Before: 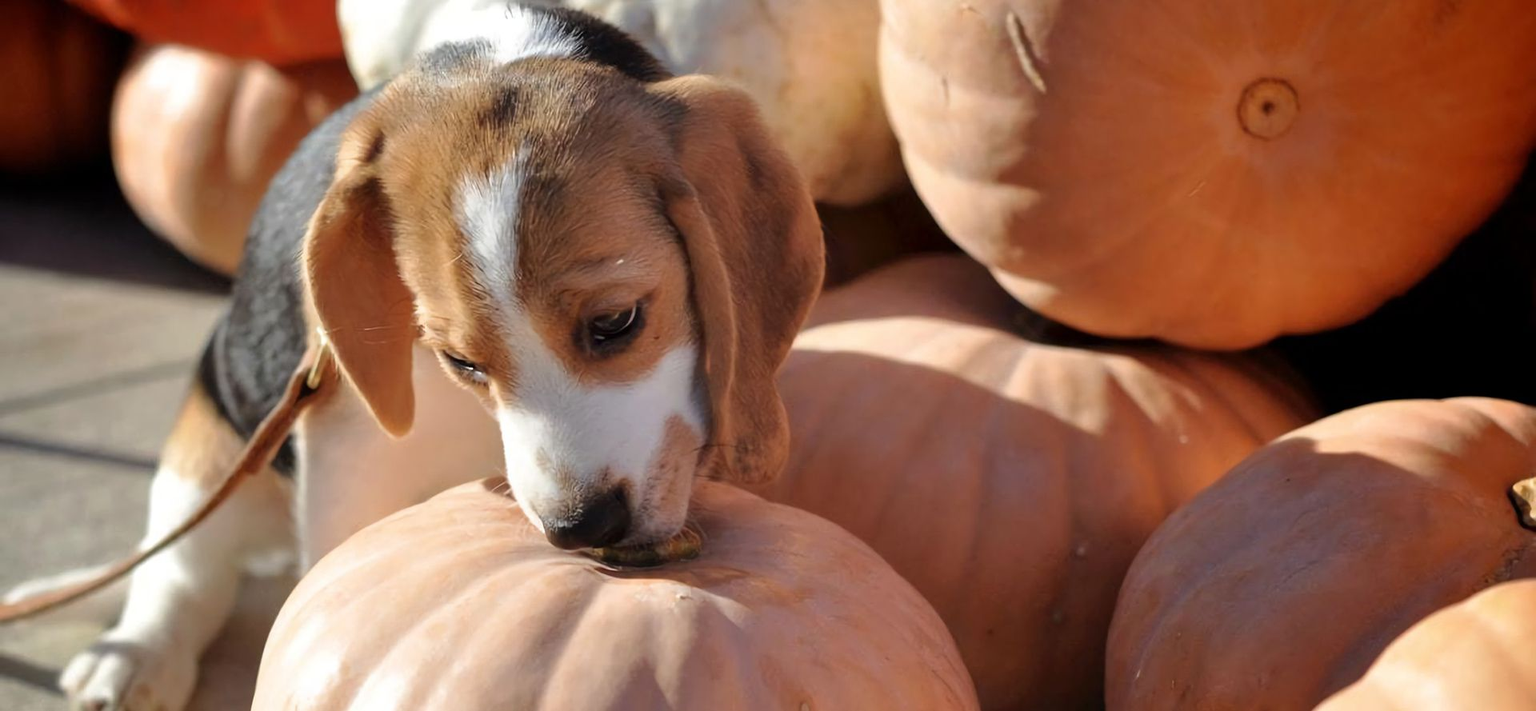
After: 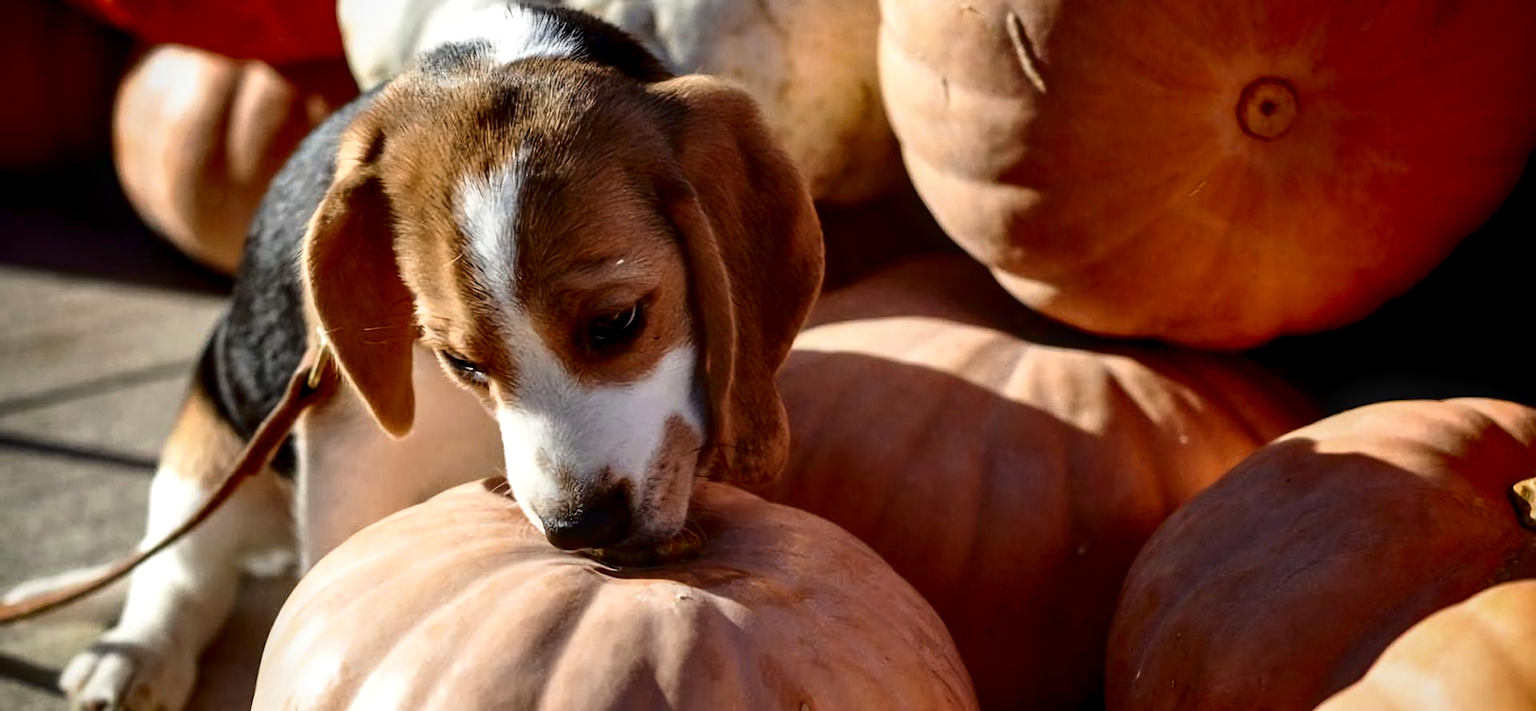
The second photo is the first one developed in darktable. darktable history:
vignetting: fall-off start 88.53%, fall-off radius 44.2%, saturation 0.376, width/height ratio 1.161
local contrast: detail 130%
contrast brightness saturation: contrast 0.24, brightness -0.24, saturation 0.14
